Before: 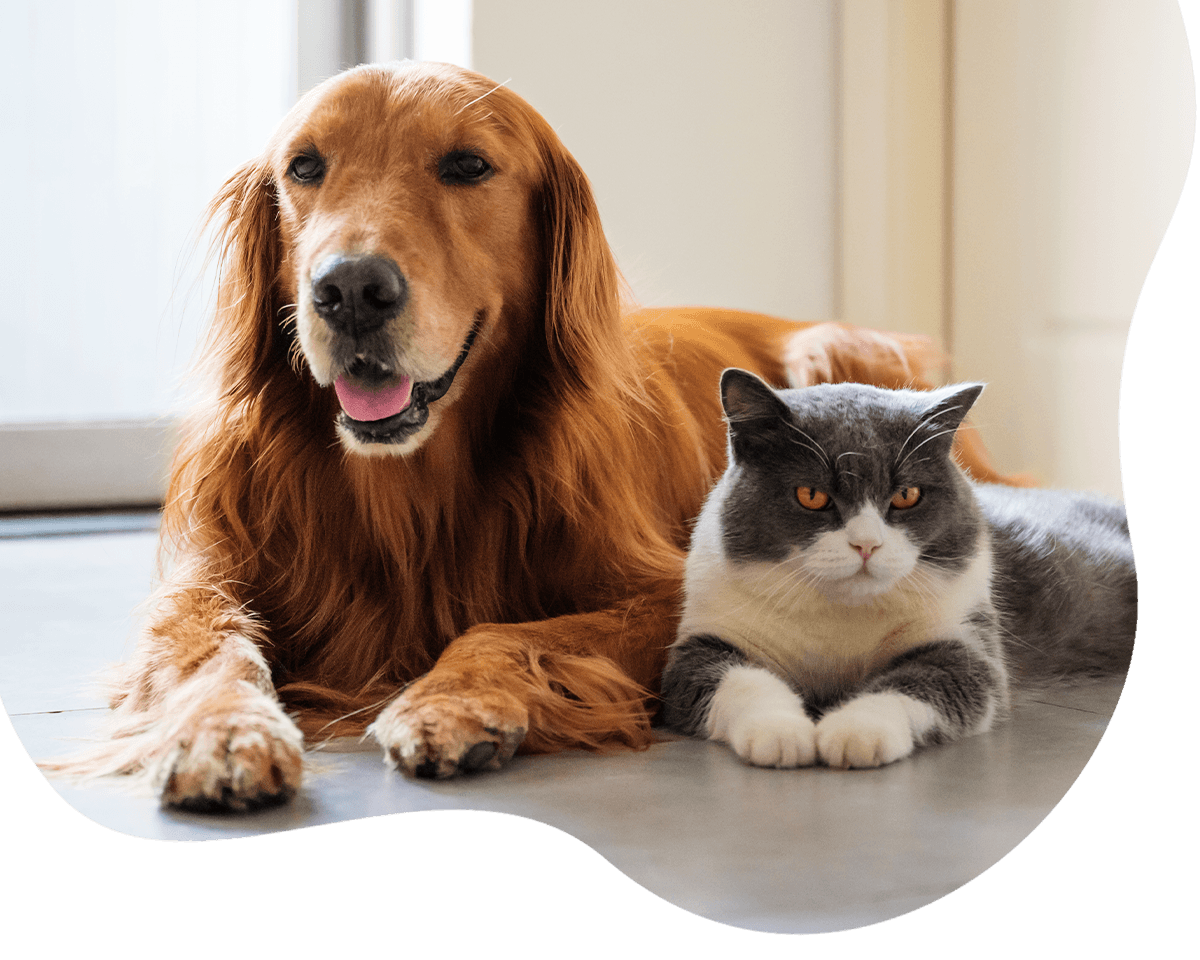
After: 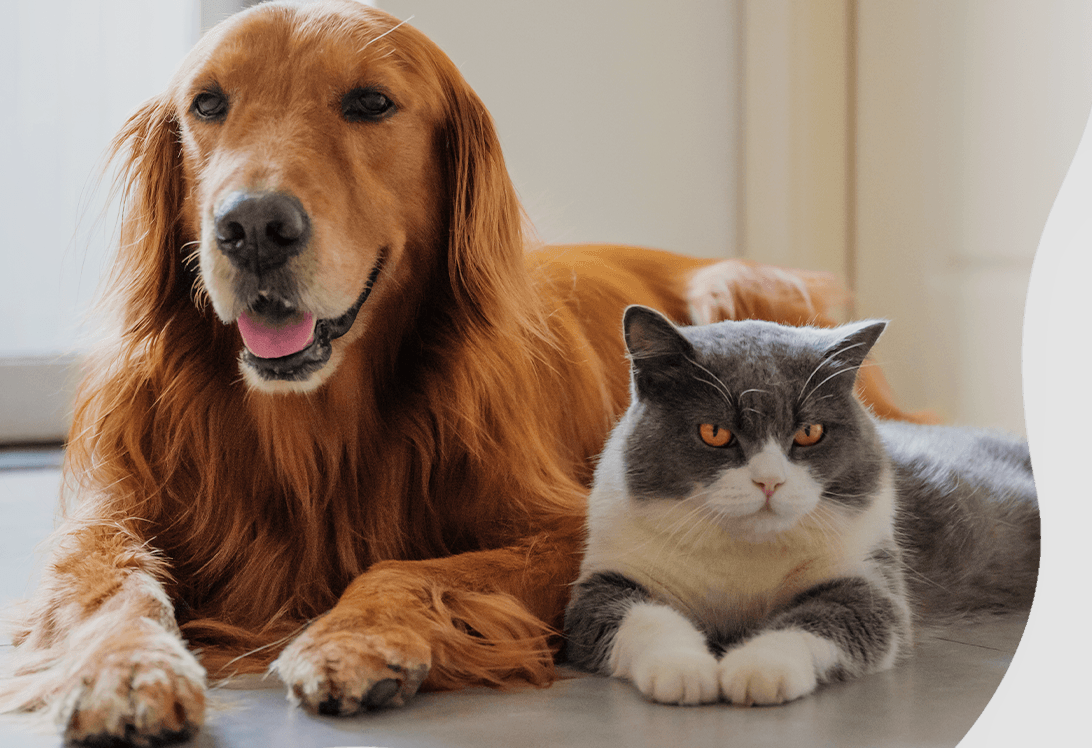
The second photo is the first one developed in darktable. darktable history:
tone equalizer: -8 EV 0.25 EV, -7 EV 0.417 EV, -6 EV 0.417 EV, -5 EV 0.25 EV, -3 EV -0.25 EV, -2 EV -0.417 EV, -1 EV -0.417 EV, +0 EV -0.25 EV, edges refinement/feathering 500, mask exposure compensation -1.57 EV, preserve details guided filter
crop: left 8.155%, top 6.611%, bottom 15.385%
